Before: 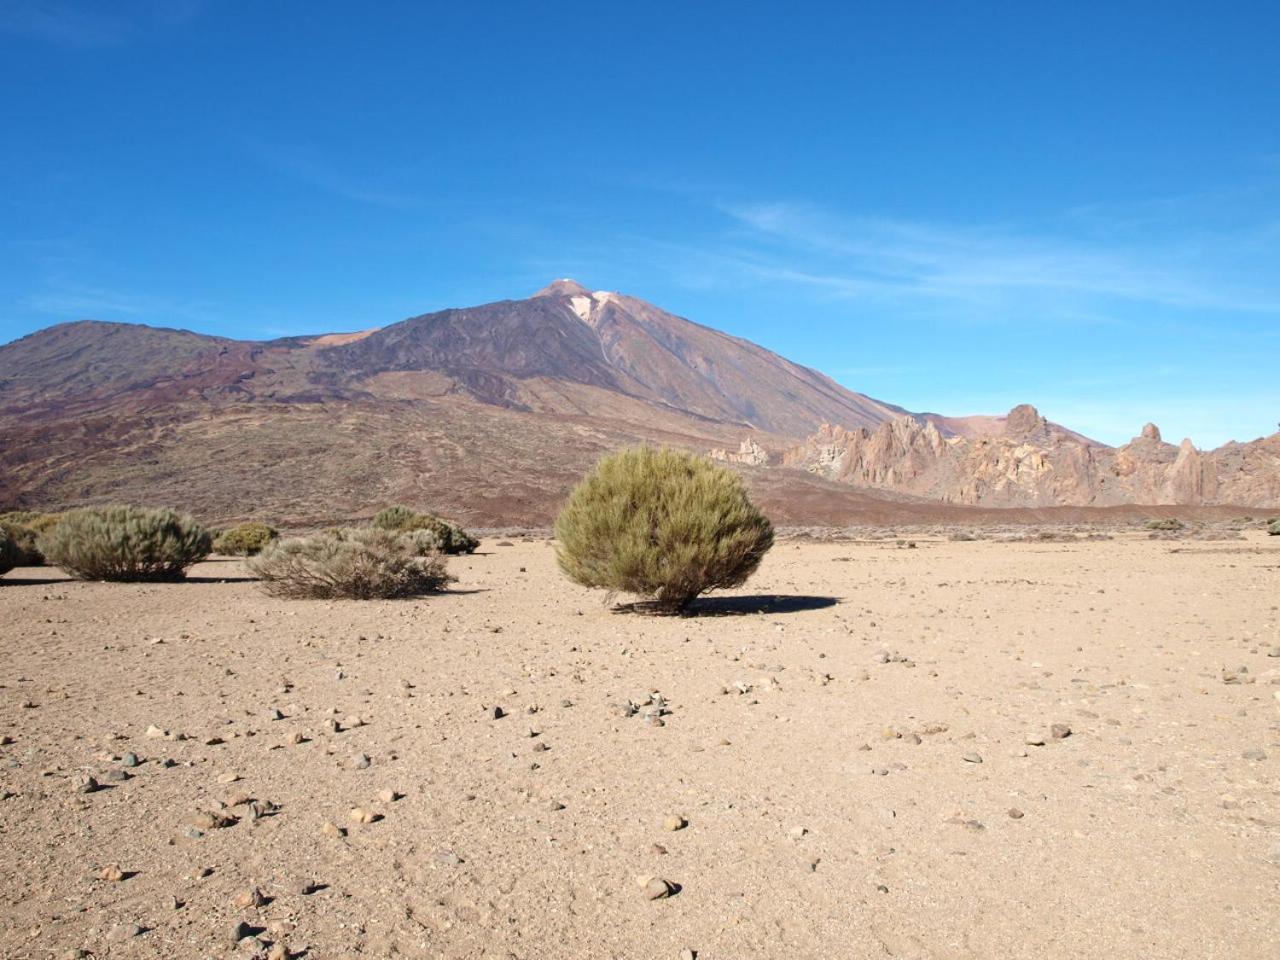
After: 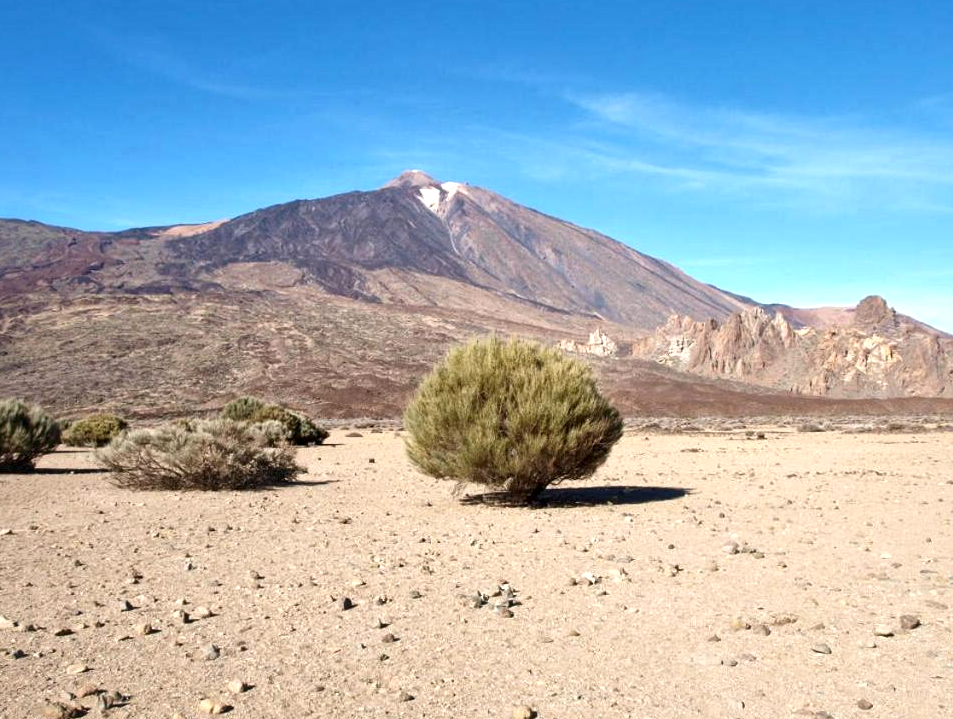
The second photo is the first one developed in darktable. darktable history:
crop and rotate: left 11.855%, top 11.4%, right 13.67%, bottom 13.686%
levels: levels [0, 0.474, 0.947]
local contrast: mode bilateral grid, contrast 25, coarseness 60, detail 152%, midtone range 0.2
